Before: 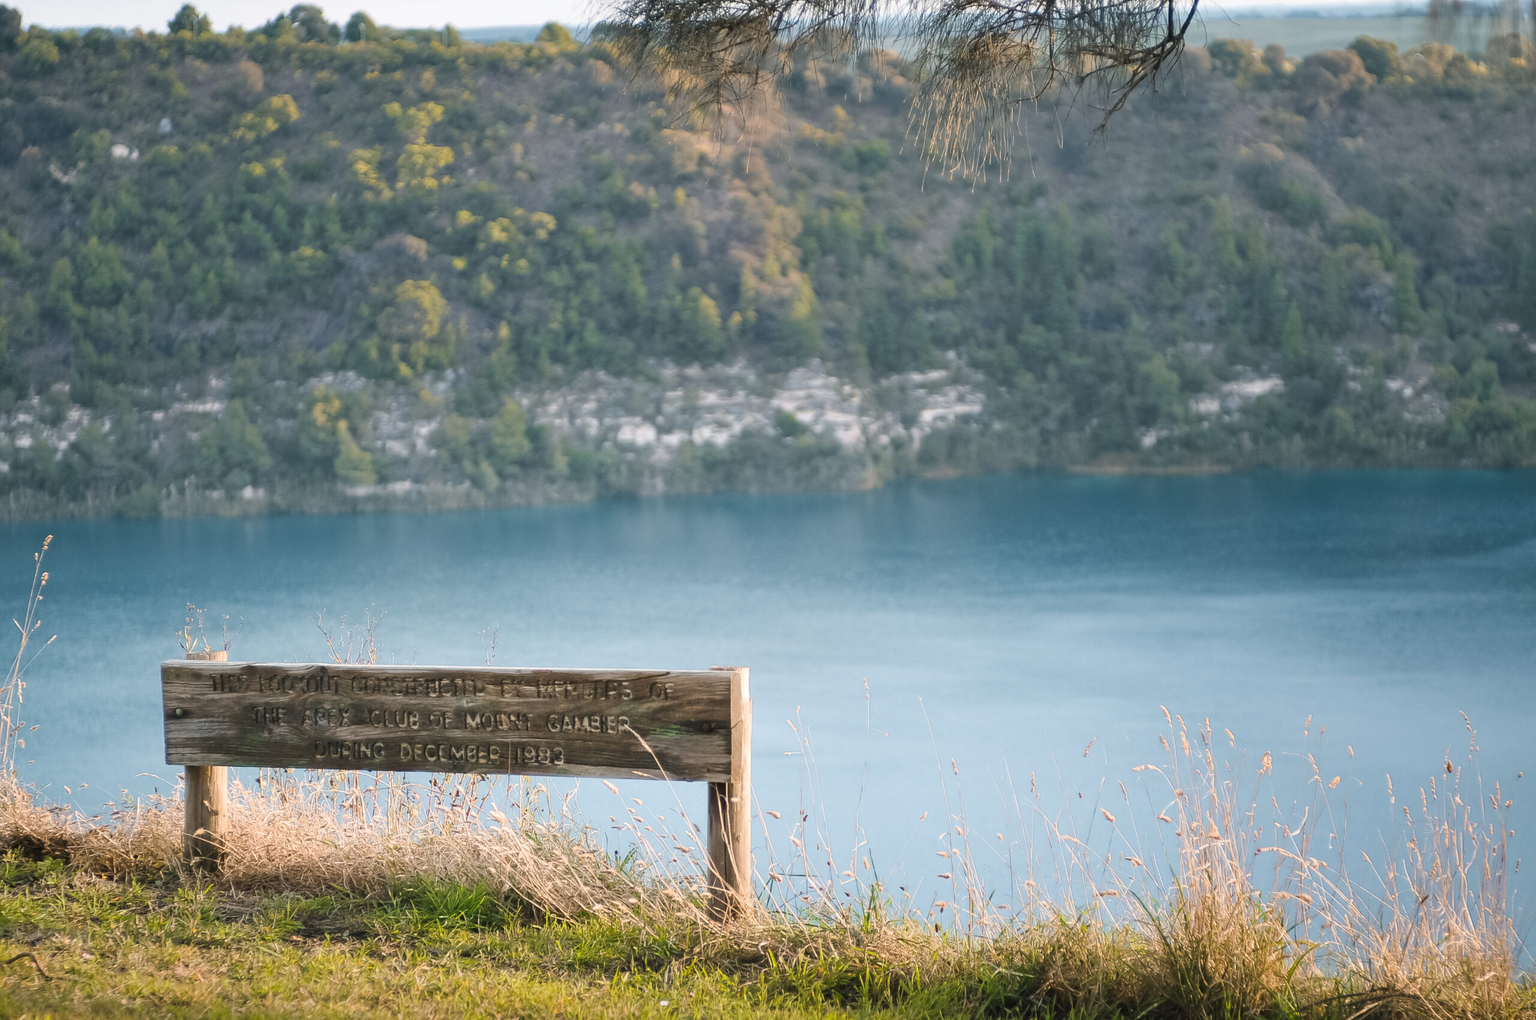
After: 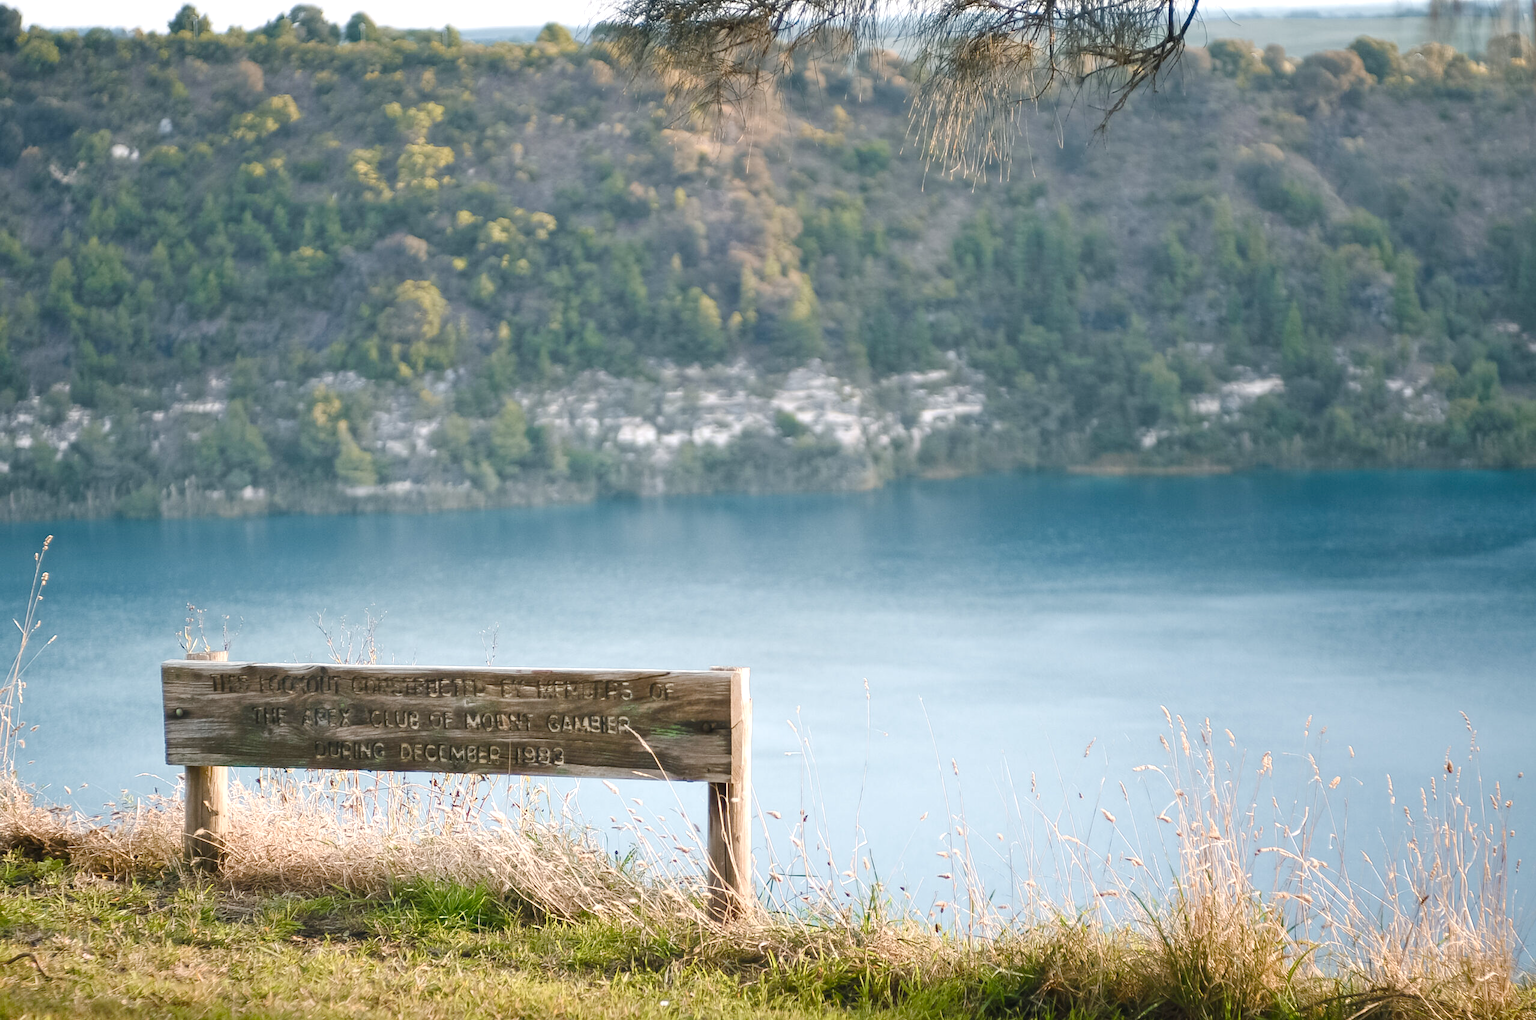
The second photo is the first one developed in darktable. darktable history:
color balance rgb: perceptual saturation grading › global saturation 20%, perceptual saturation grading › highlights -50%, perceptual saturation grading › shadows 30%
exposure: compensate exposure bias true, compensate highlight preservation false
